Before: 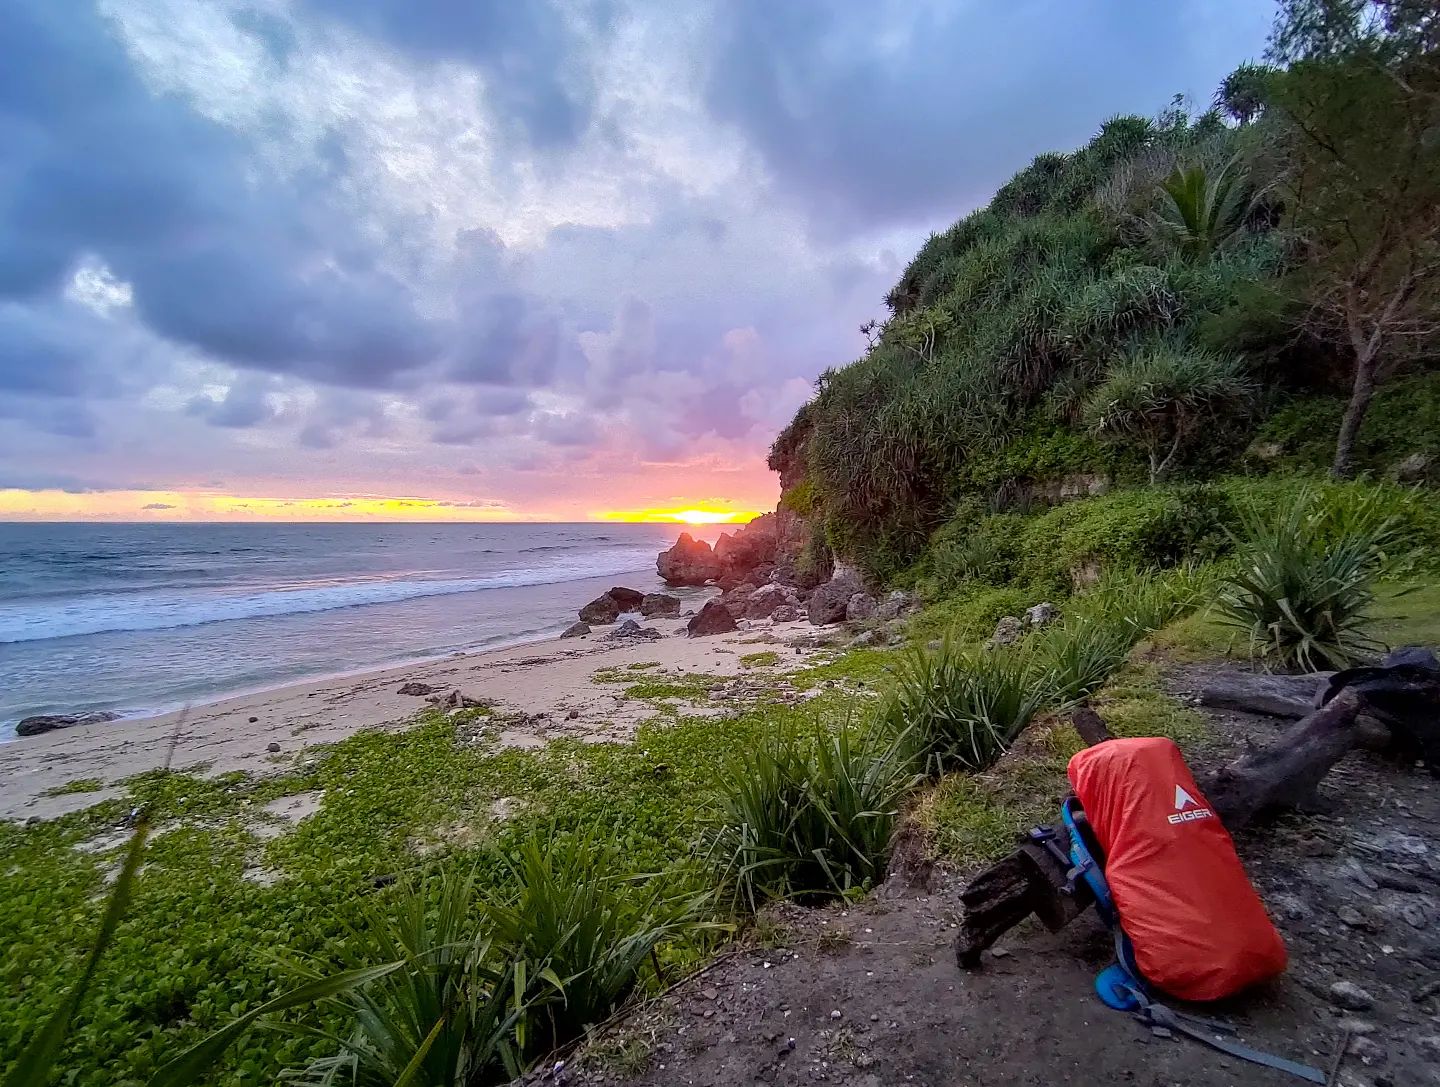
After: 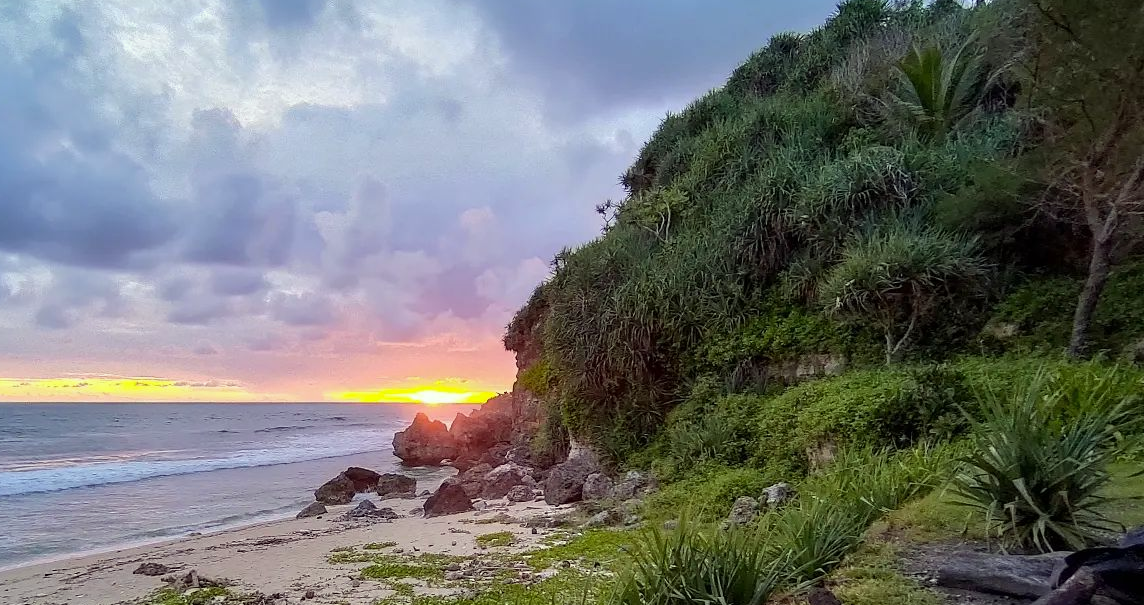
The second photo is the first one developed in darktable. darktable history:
color correction: highlights a* -4.73, highlights b* 5.06, saturation 0.97
crop: left 18.38%, top 11.092%, right 2.134%, bottom 33.217%
